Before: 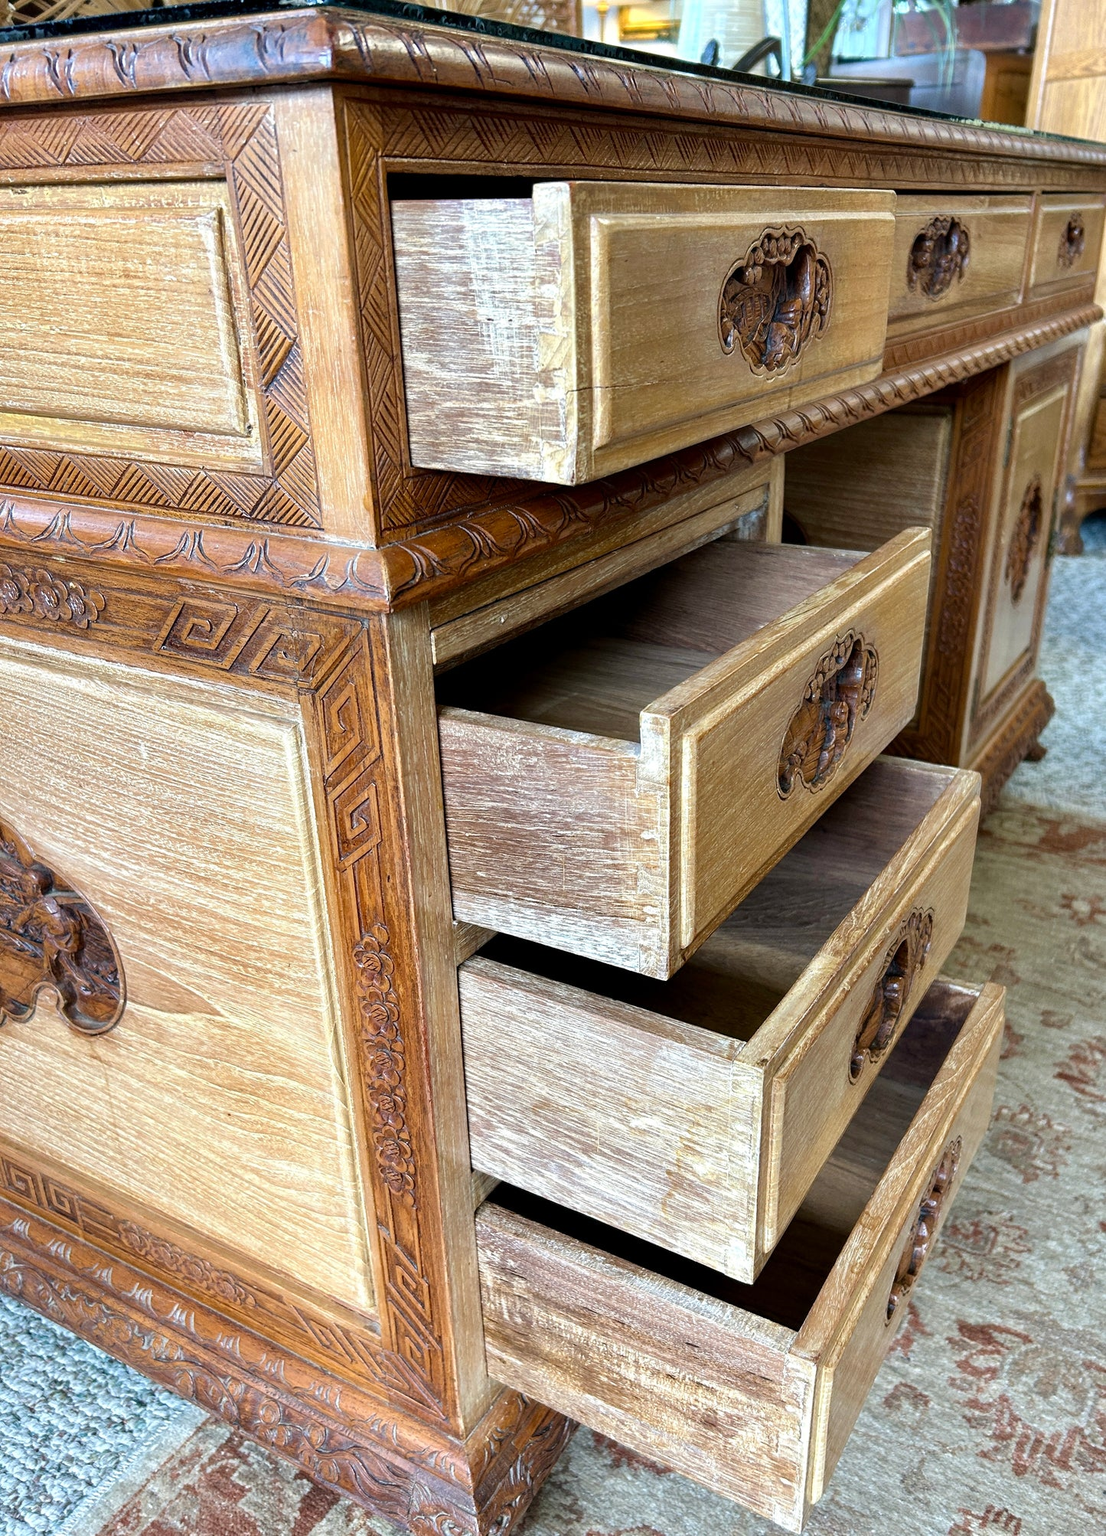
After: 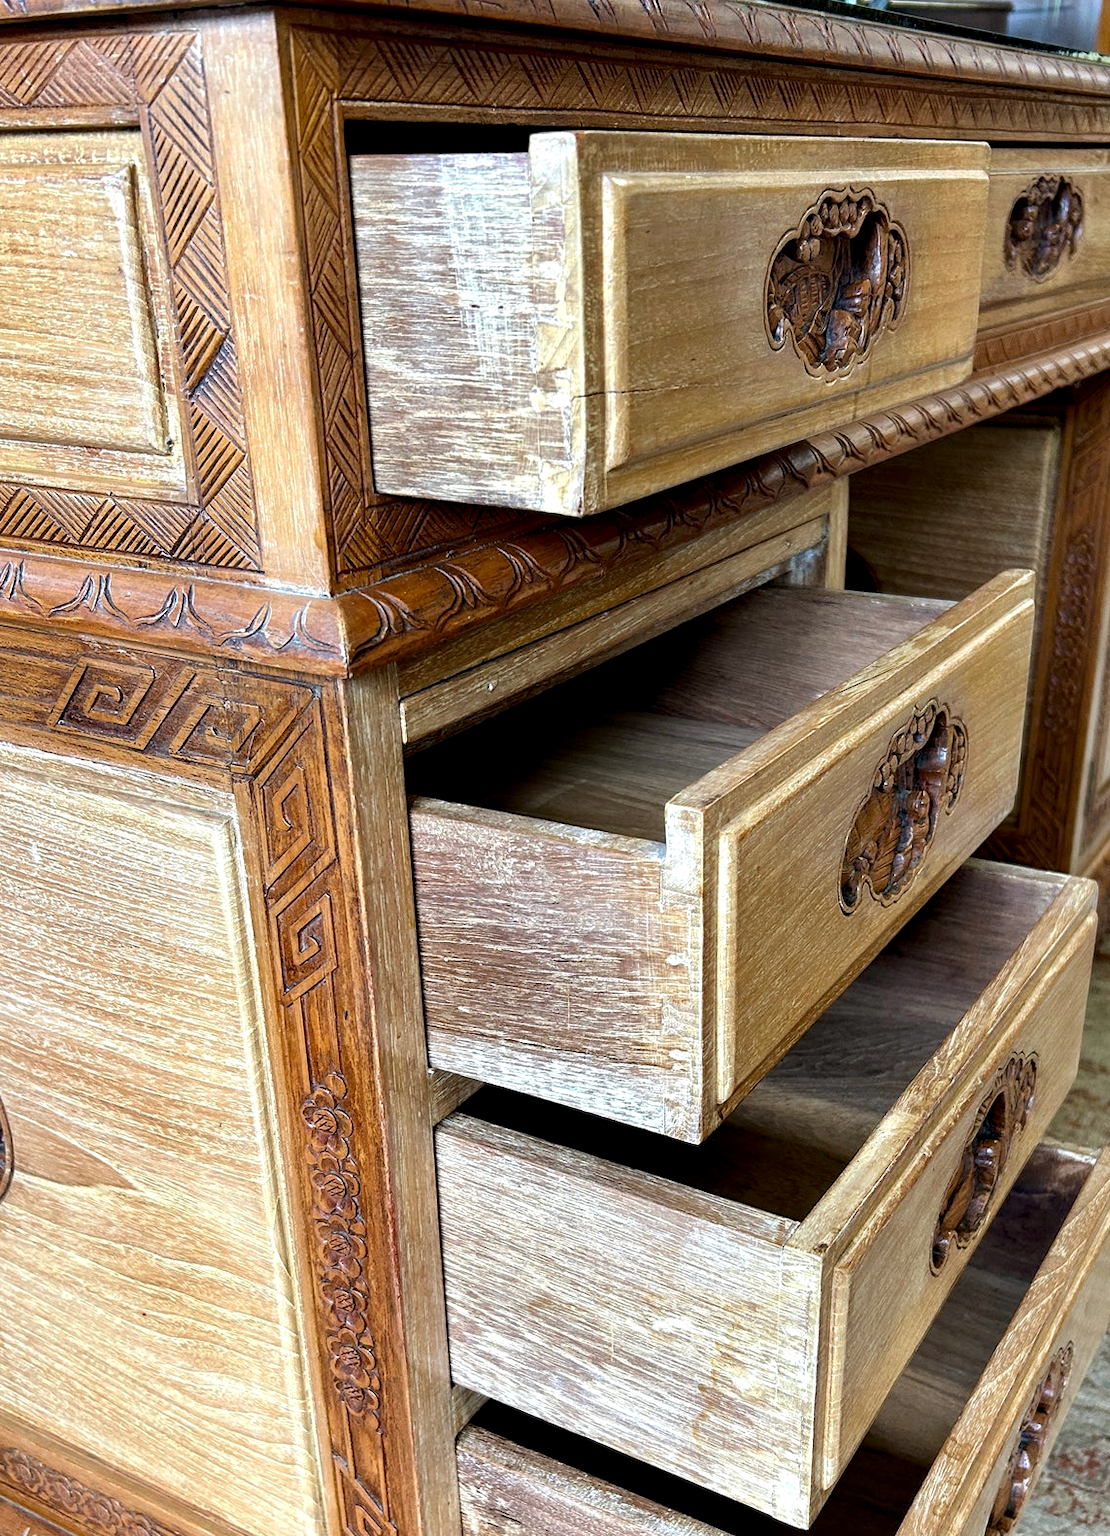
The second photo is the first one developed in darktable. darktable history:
crop and rotate: left 10.478%, top 5.121%, right 10.309%, bottom 15.98%
contrast equalizer: y [[0.6 ×6], [0.55 ×6], [0 ×6], [0 ×6], [0 ×6]], mix 0.301
